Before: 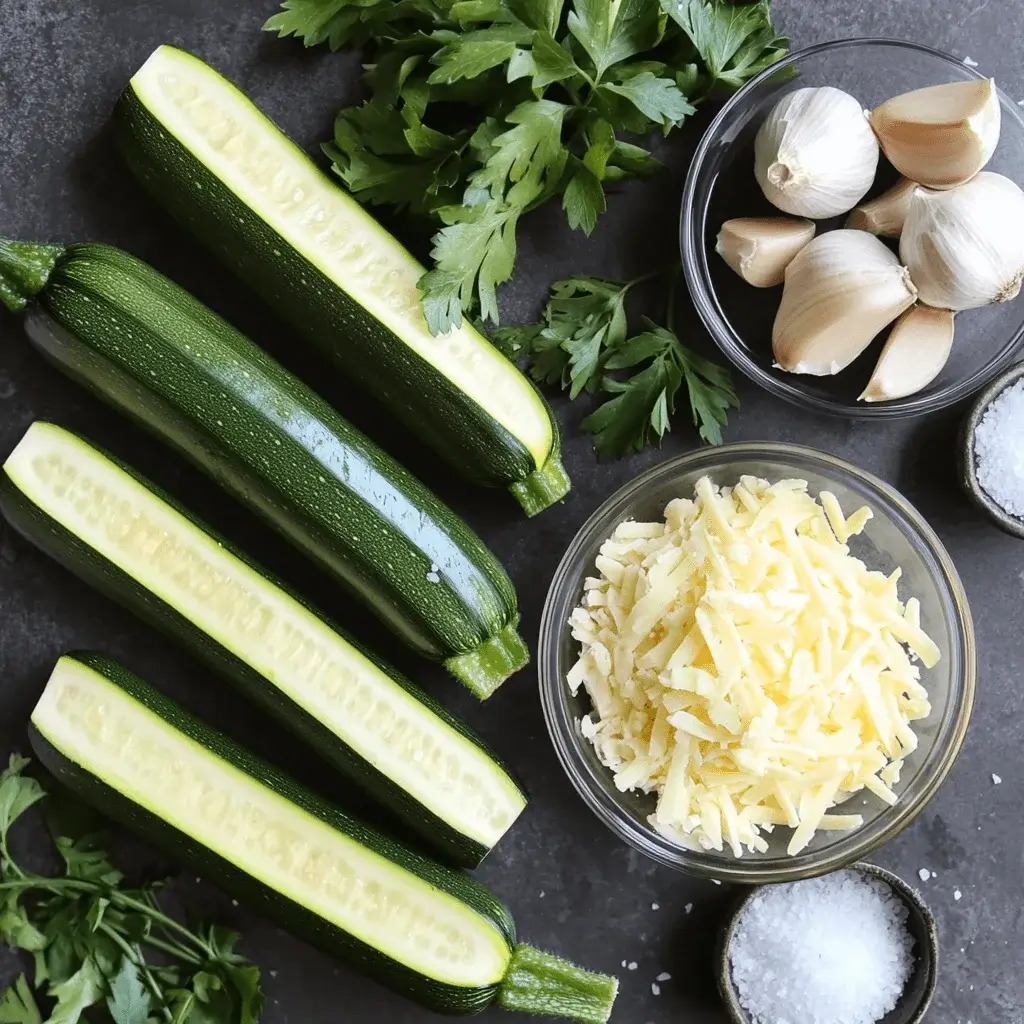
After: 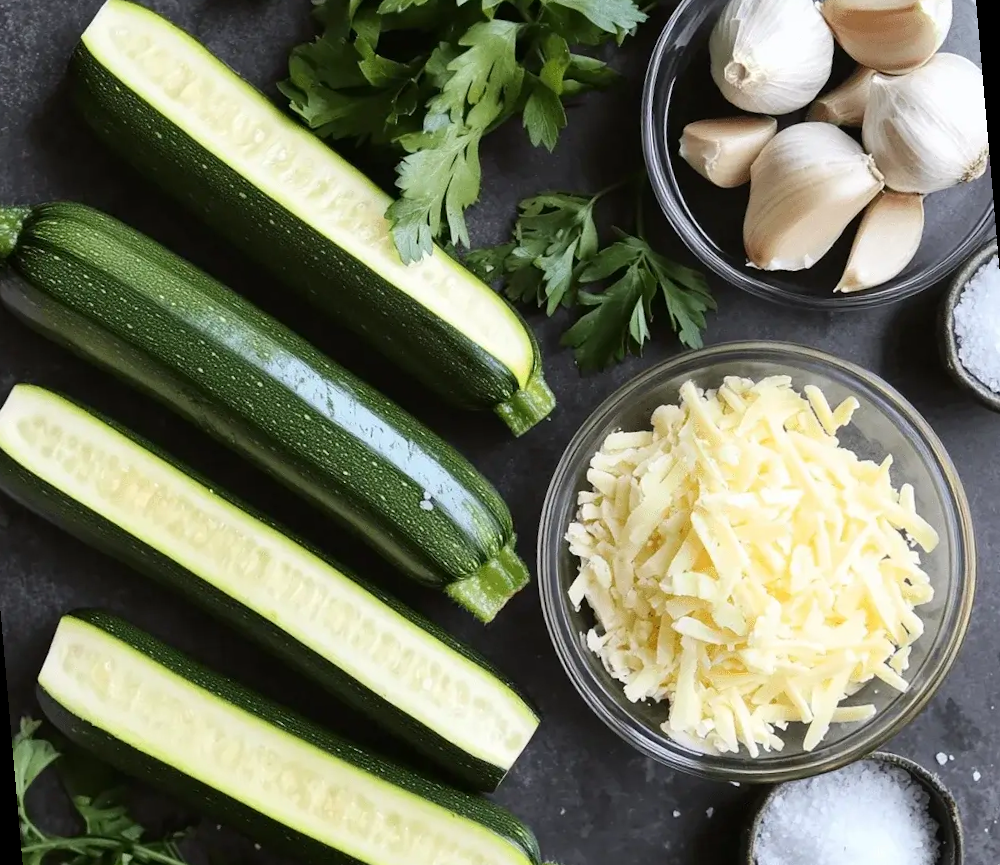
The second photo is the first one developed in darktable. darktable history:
contrast brightness saturation: contrast 0.07
rotate and perspective: rotation -5°, crop left 0.05, crop right 0.952, crop top 0.11, crop bottom 0.89
